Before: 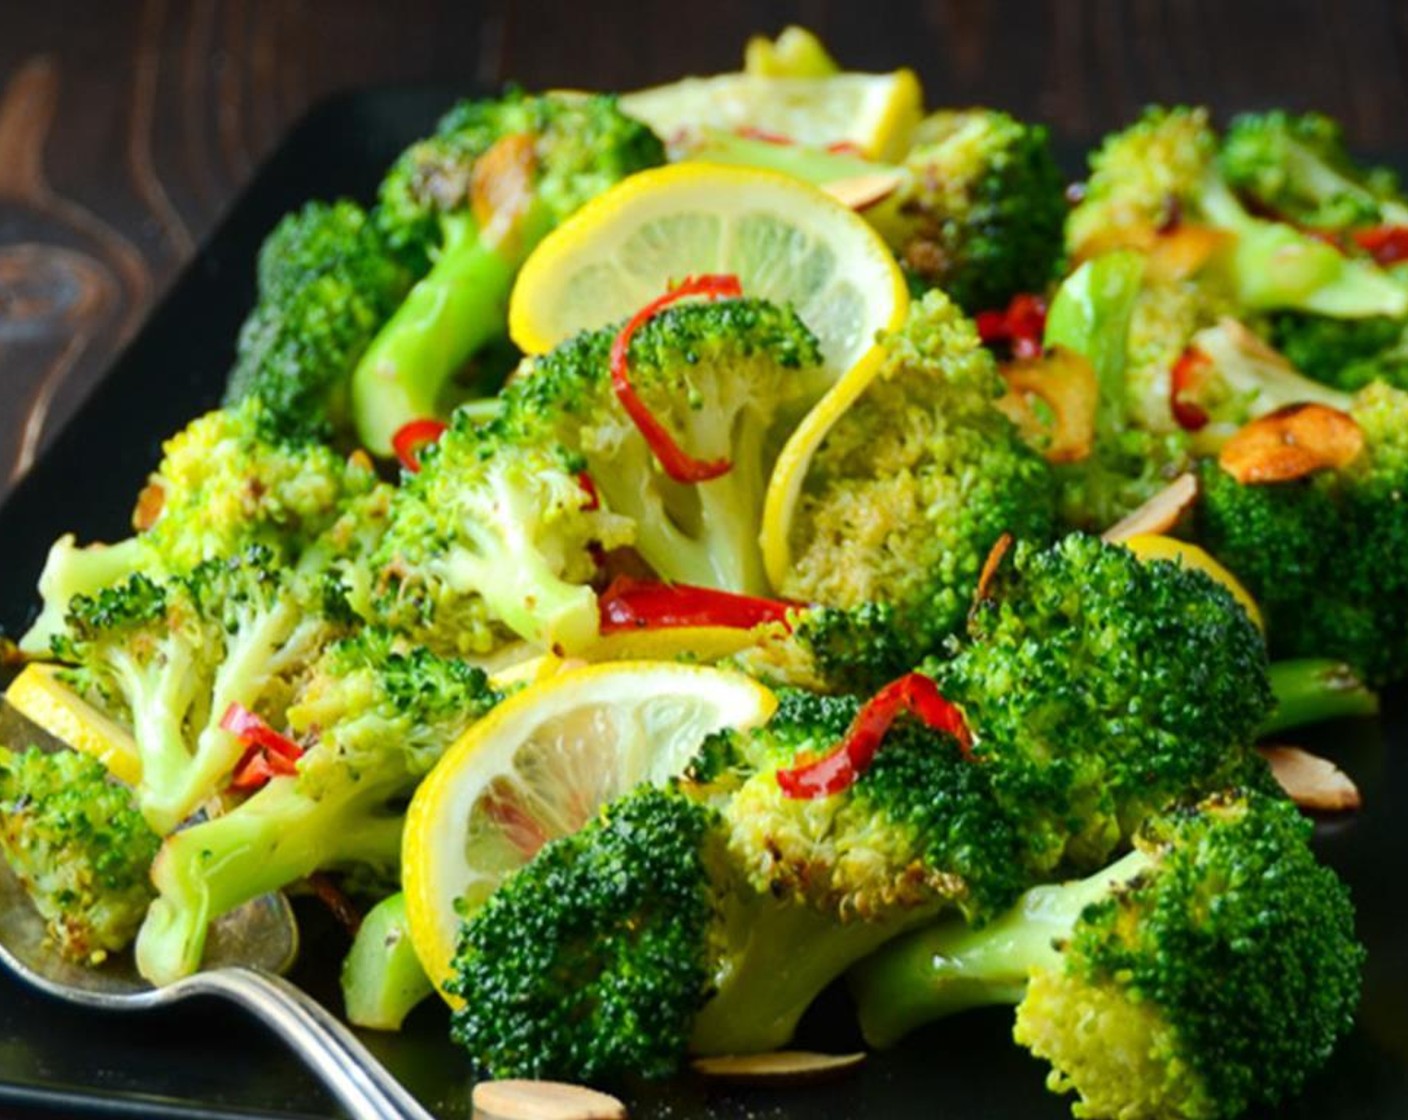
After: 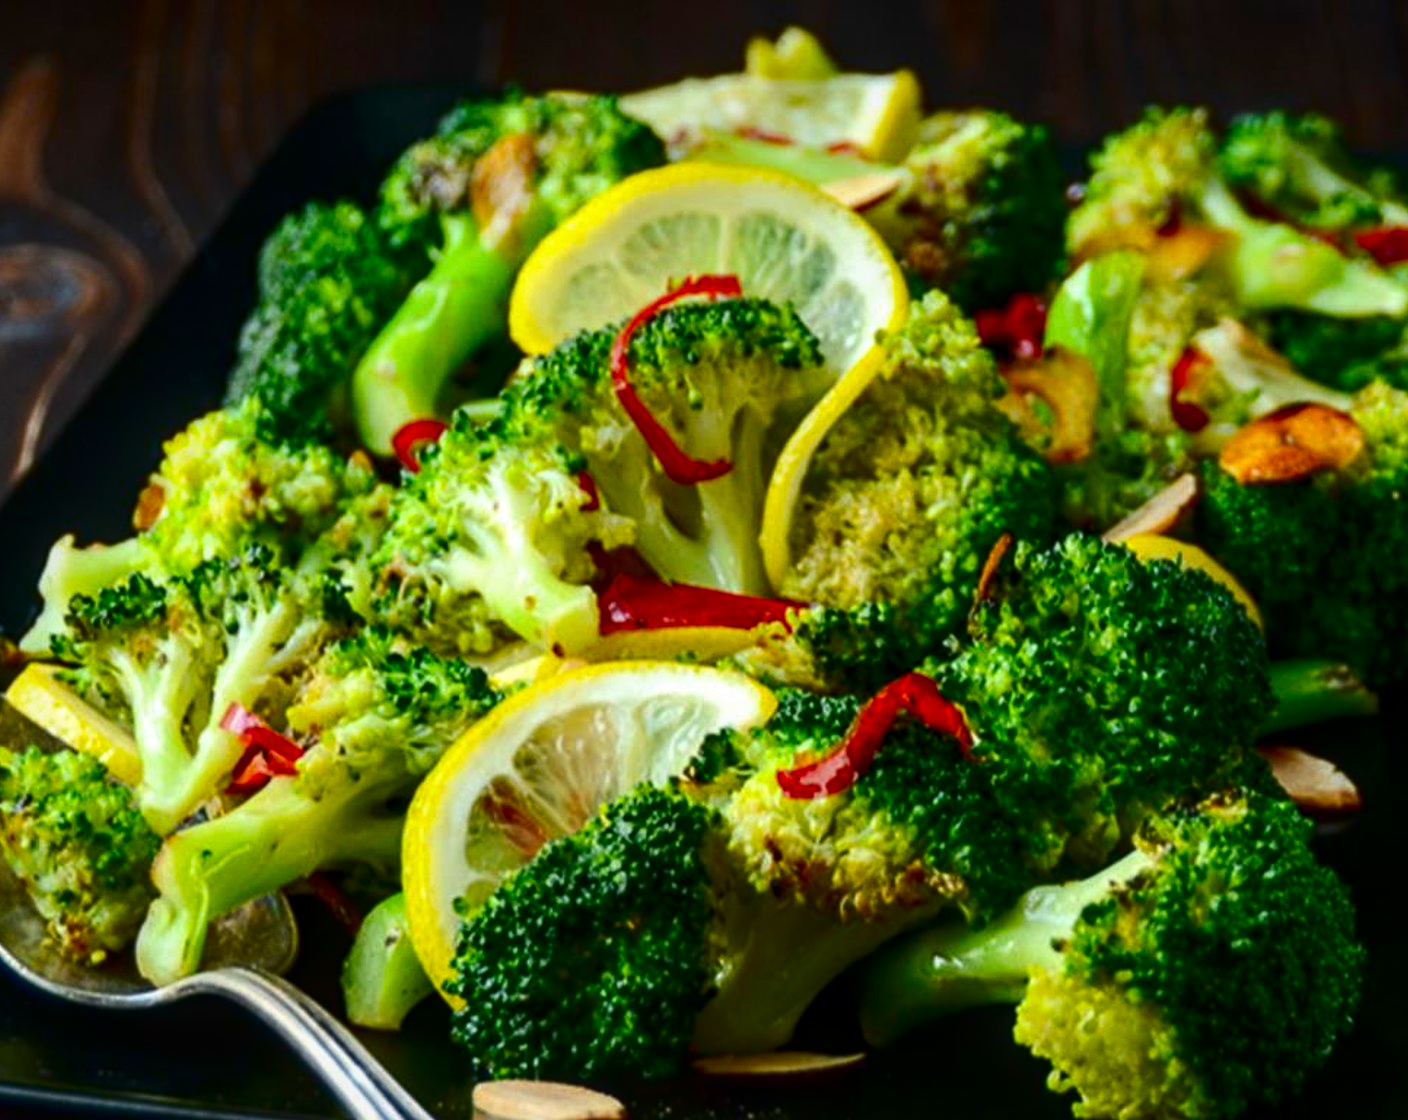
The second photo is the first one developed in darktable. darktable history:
exposure: compensate highlight preservation false
local contrast: on, module defaults
contrast brightness saturation: contrast 0.13, brightness -0.24, saturation 0.14
tone equalizer: on, module defaults
